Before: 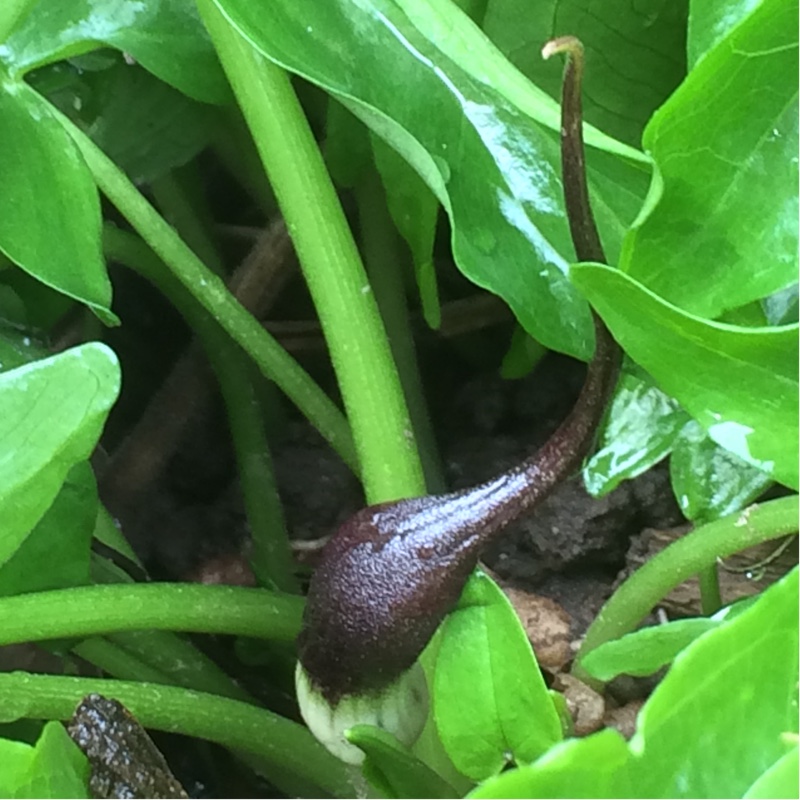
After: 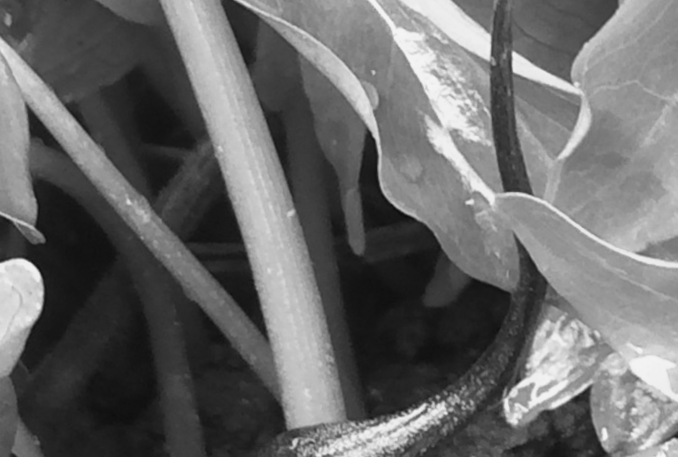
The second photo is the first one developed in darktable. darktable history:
crop and rotate: left 9.345%, top 7.22%, right 4.982%, bottom 32.331%
monochrome: a -35.87, b 49.73, size 1.7
rotate and perspective: rotation 1.57°, crop left 0.018, crop right 0.982, crop top 0.039, crop bottom 0.961
